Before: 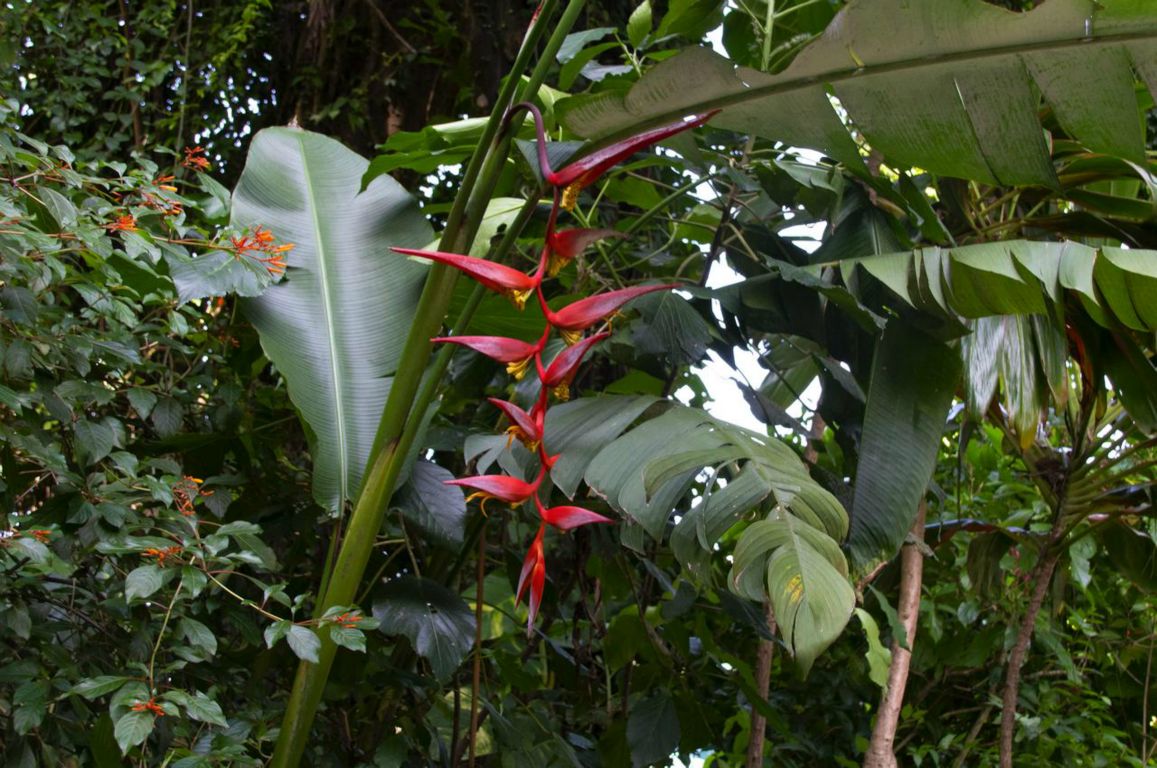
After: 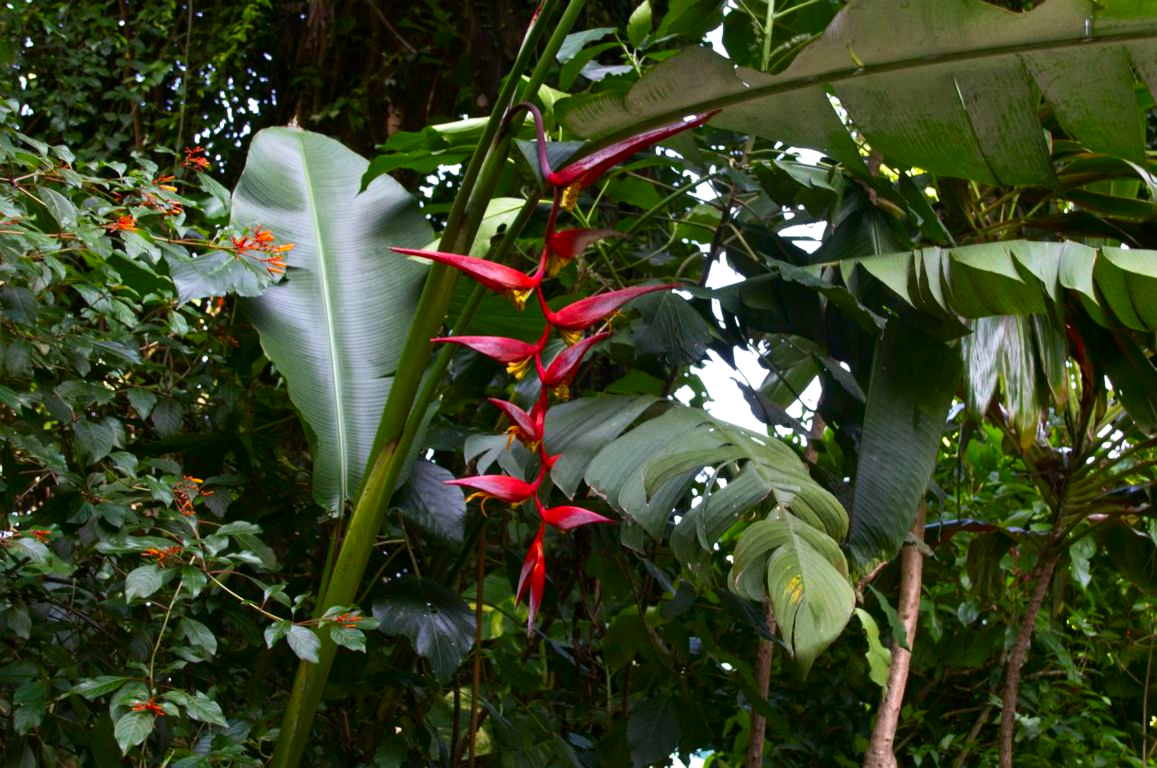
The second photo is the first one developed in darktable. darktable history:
exposure: exposure 0.2 EV, compensate highlight preservation false
contrast brightness saturation: contrast 0.13, brightness -0.05, saturation 0.16
